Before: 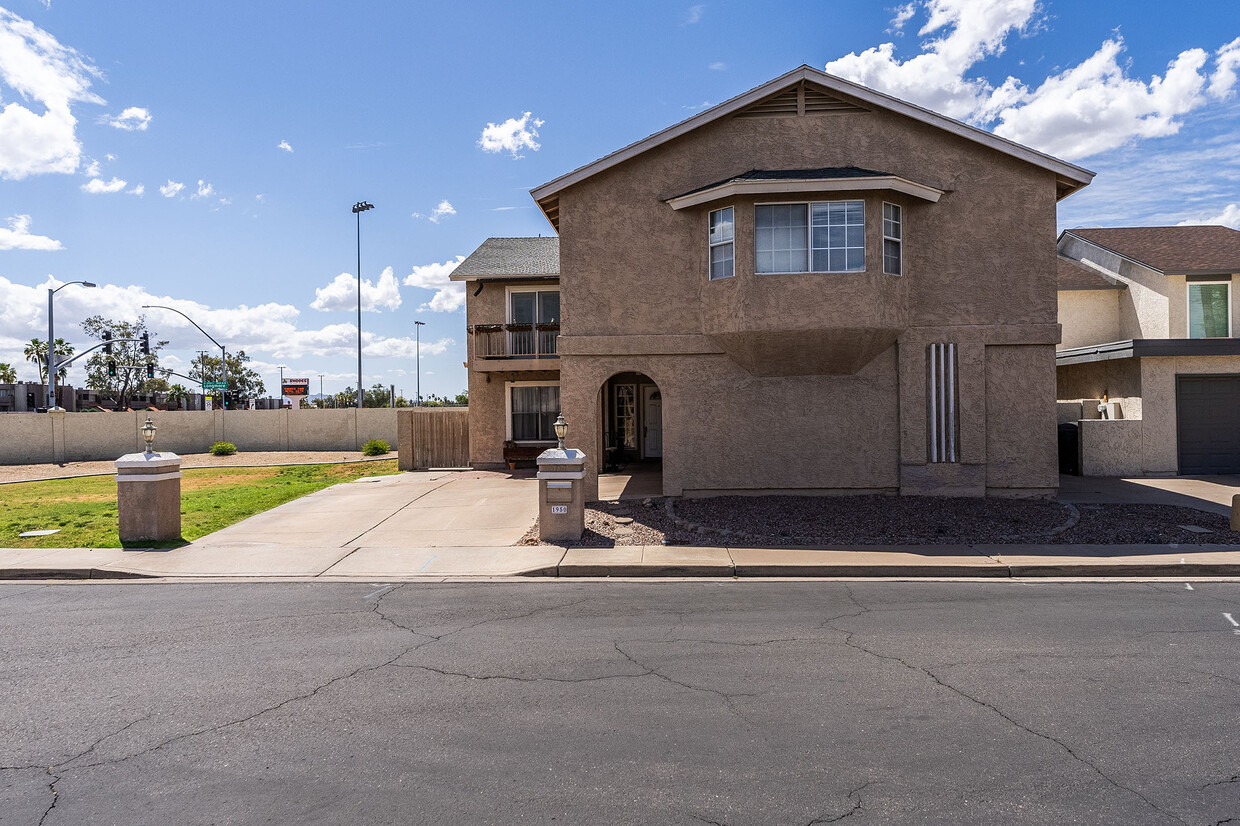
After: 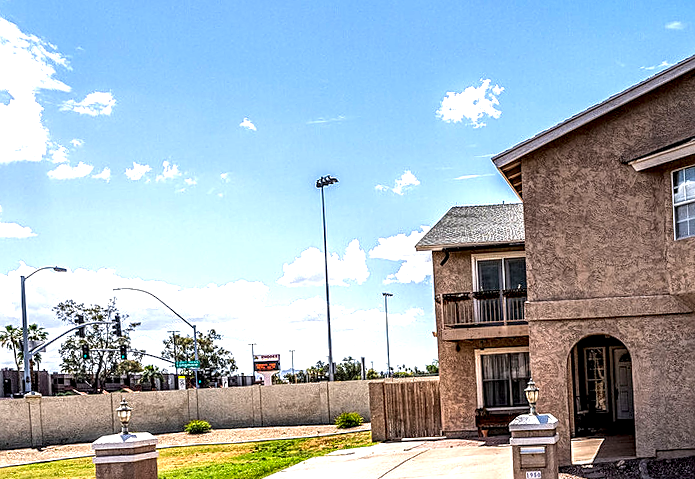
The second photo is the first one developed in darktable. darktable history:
exposure: exposure 0.657 EV, compensate highlight preservation false
crop and rotate: left 3.047%, top 7.509%, right 42.236%, bottom 37.598%
local contrast: highlights 20%, detail 197%
rotate and perspective: rotation -2.22°, lens shift (horizontal) -0.022, automatic cropping off
sharpen: on, module defaults
